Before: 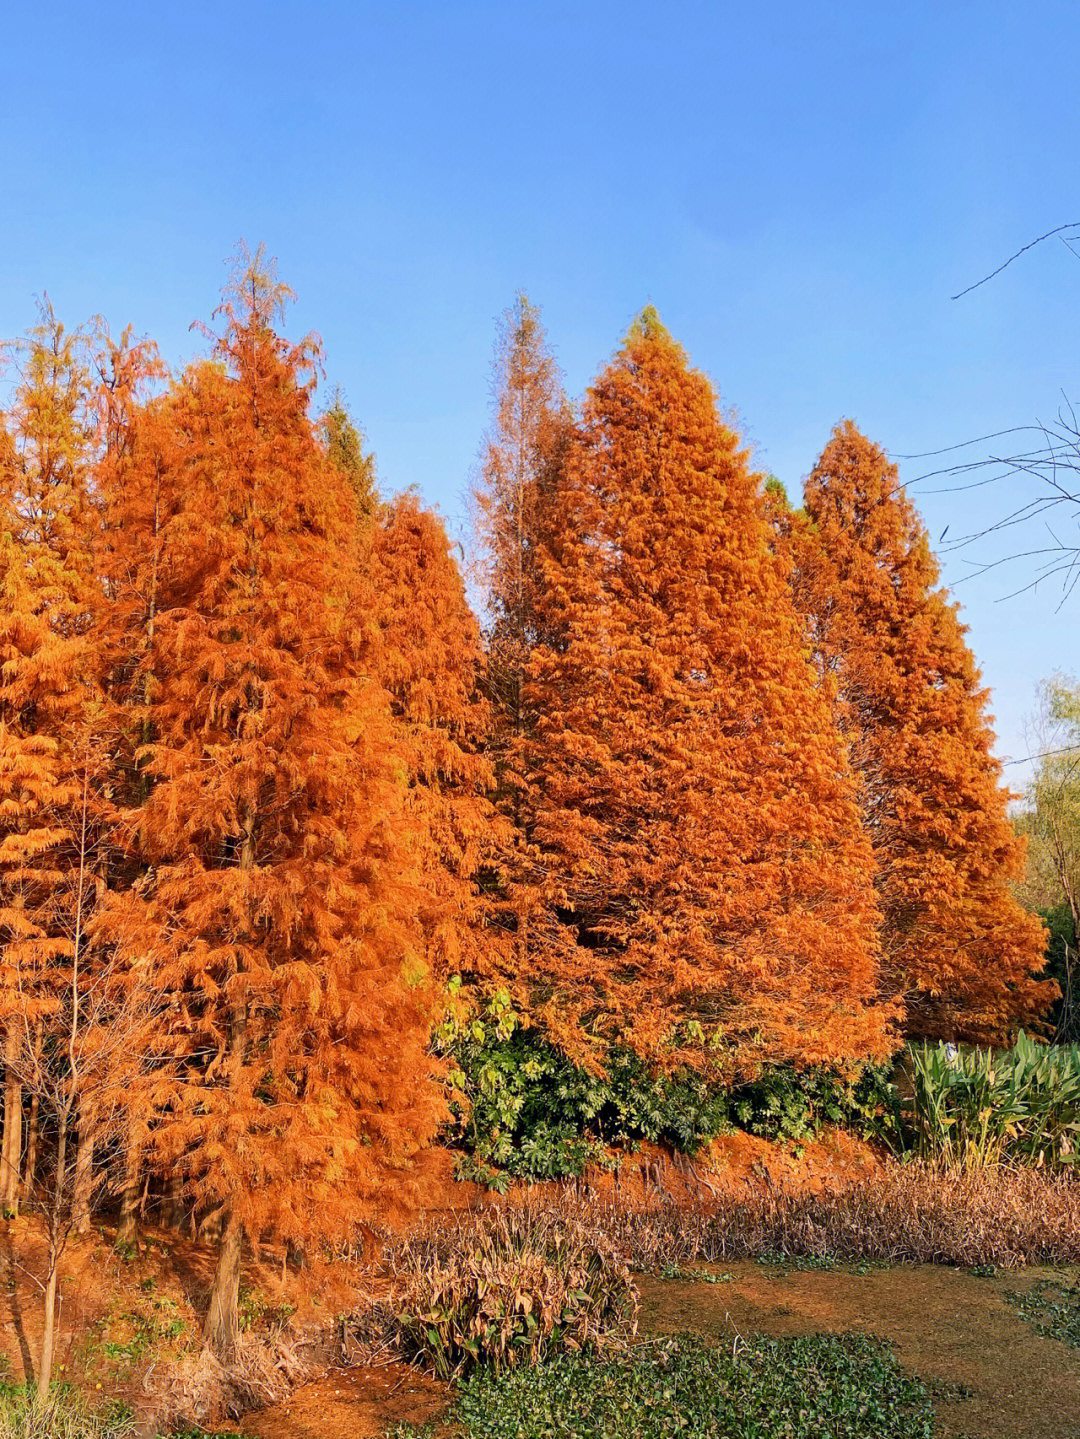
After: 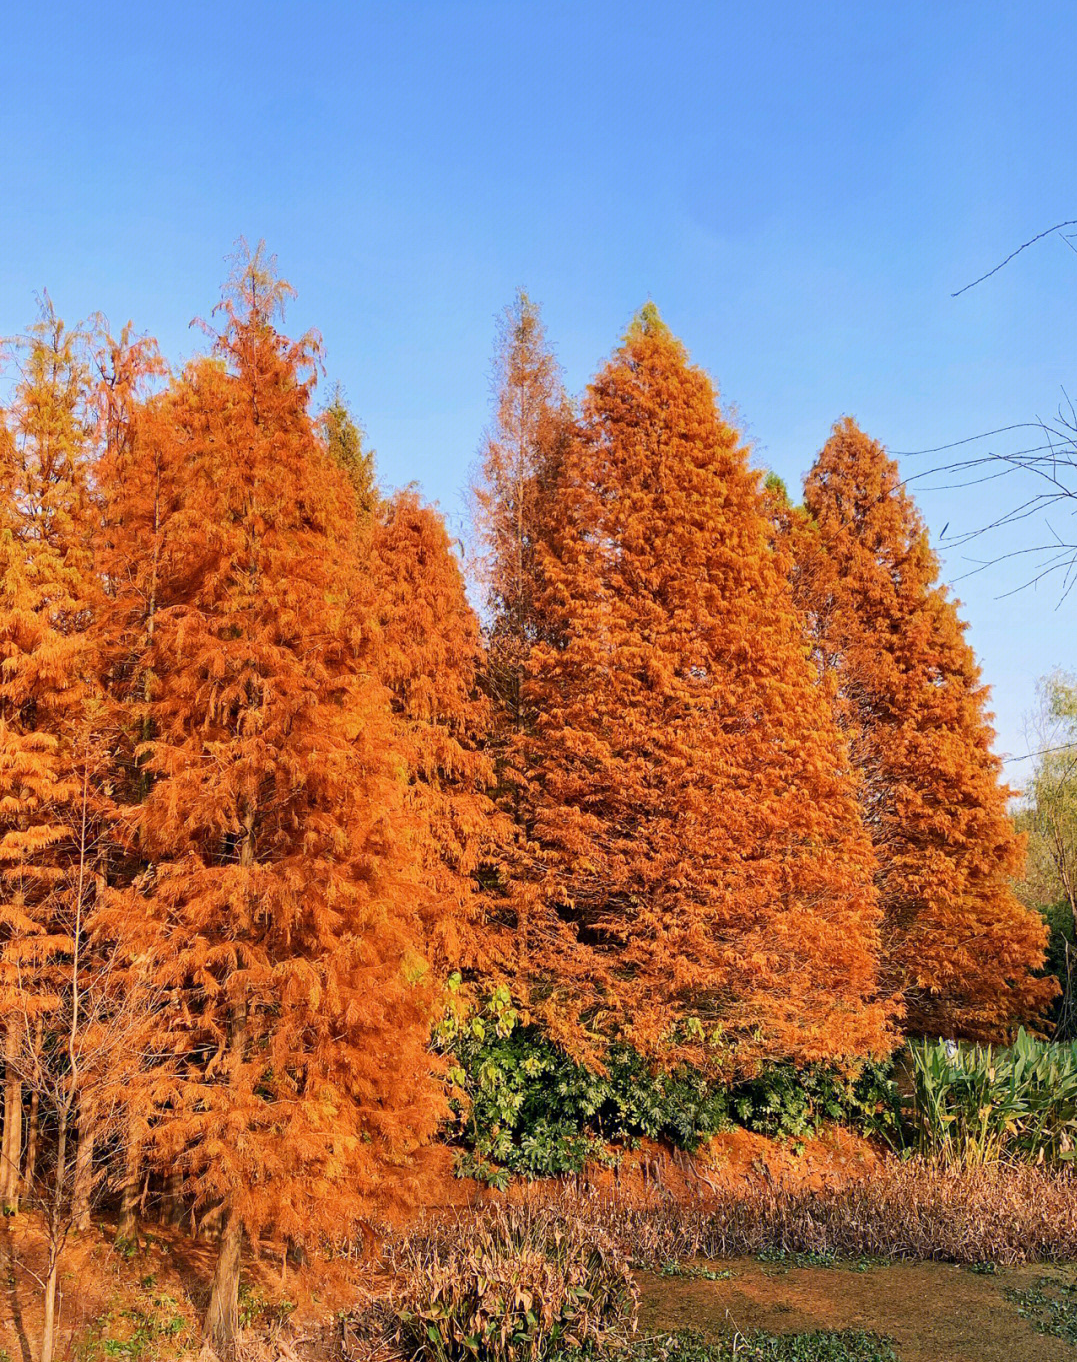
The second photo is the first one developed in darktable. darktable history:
color correction: highlights b* 0.036, saturation 0.989
crop: top 0.276%, right 0.255%, bottom 5.073%
